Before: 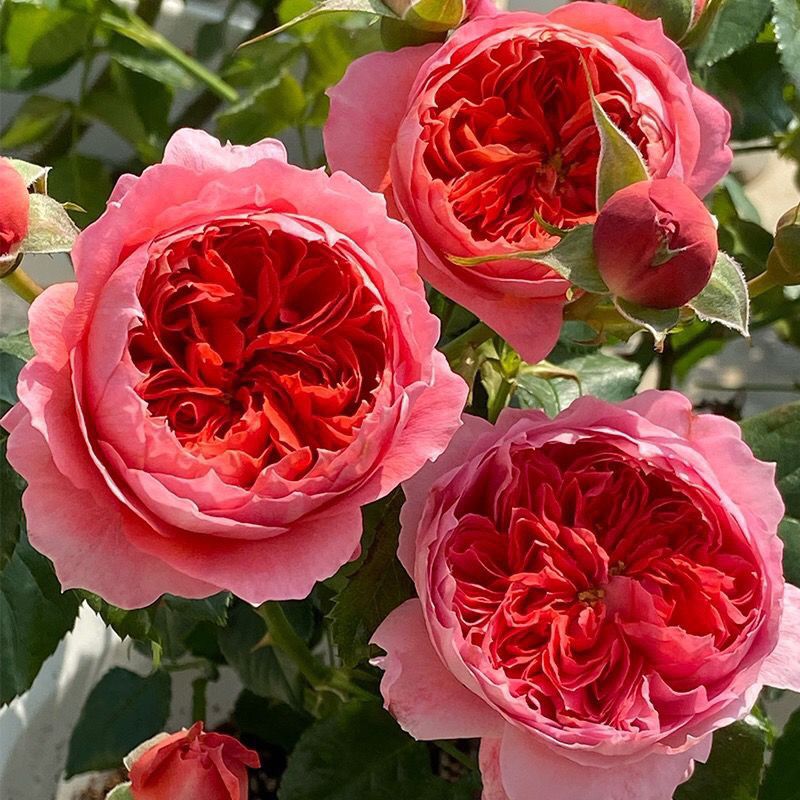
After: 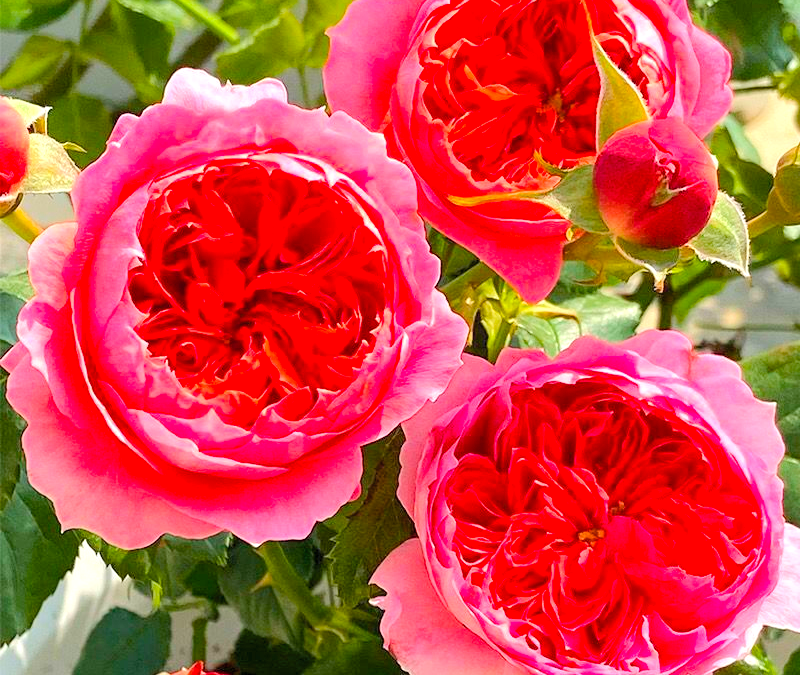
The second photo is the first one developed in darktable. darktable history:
base curve: curves: ch0 [(0, 0) (0.158, 0.273) (0.879, 0.895) (1, 1)]
color balance rgb: perceptual saturation grading › global saturation 25.265%, global vibrance 20%
crop: top 7.583%, bottom 7.973%
contrast brightness saturation: contrast 0.026, brightness 0.069, saturation 0.128
exposure: black level correction 0.001, exposure 0.499 EV, compensate exposure bias true, compensate highlight preservation false
